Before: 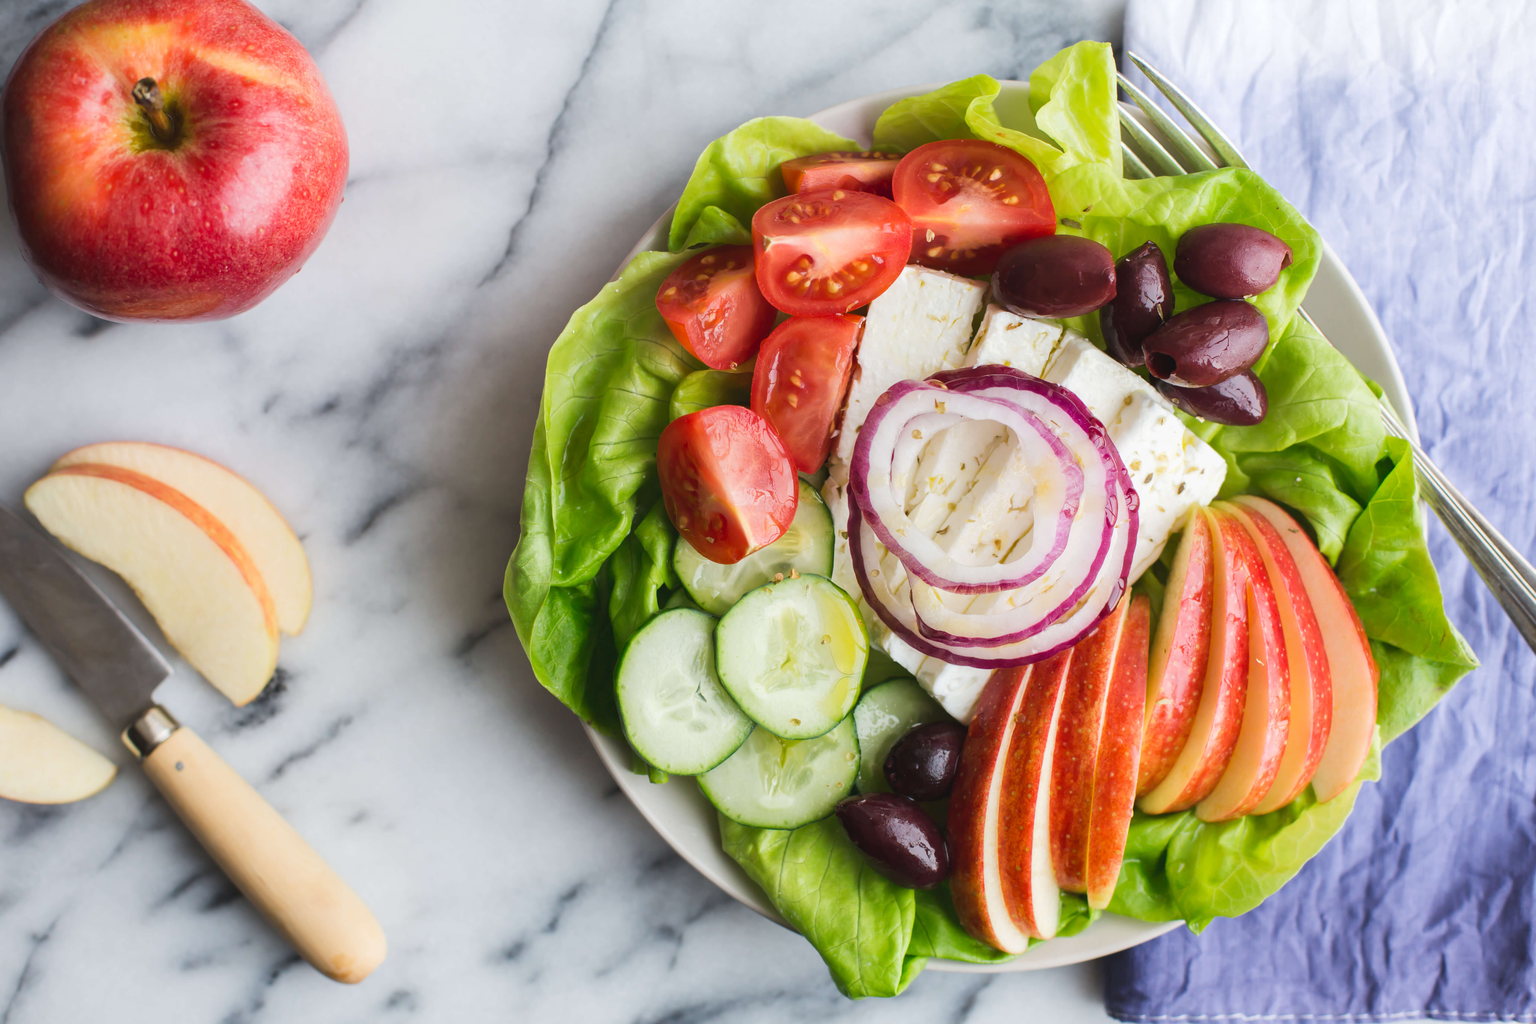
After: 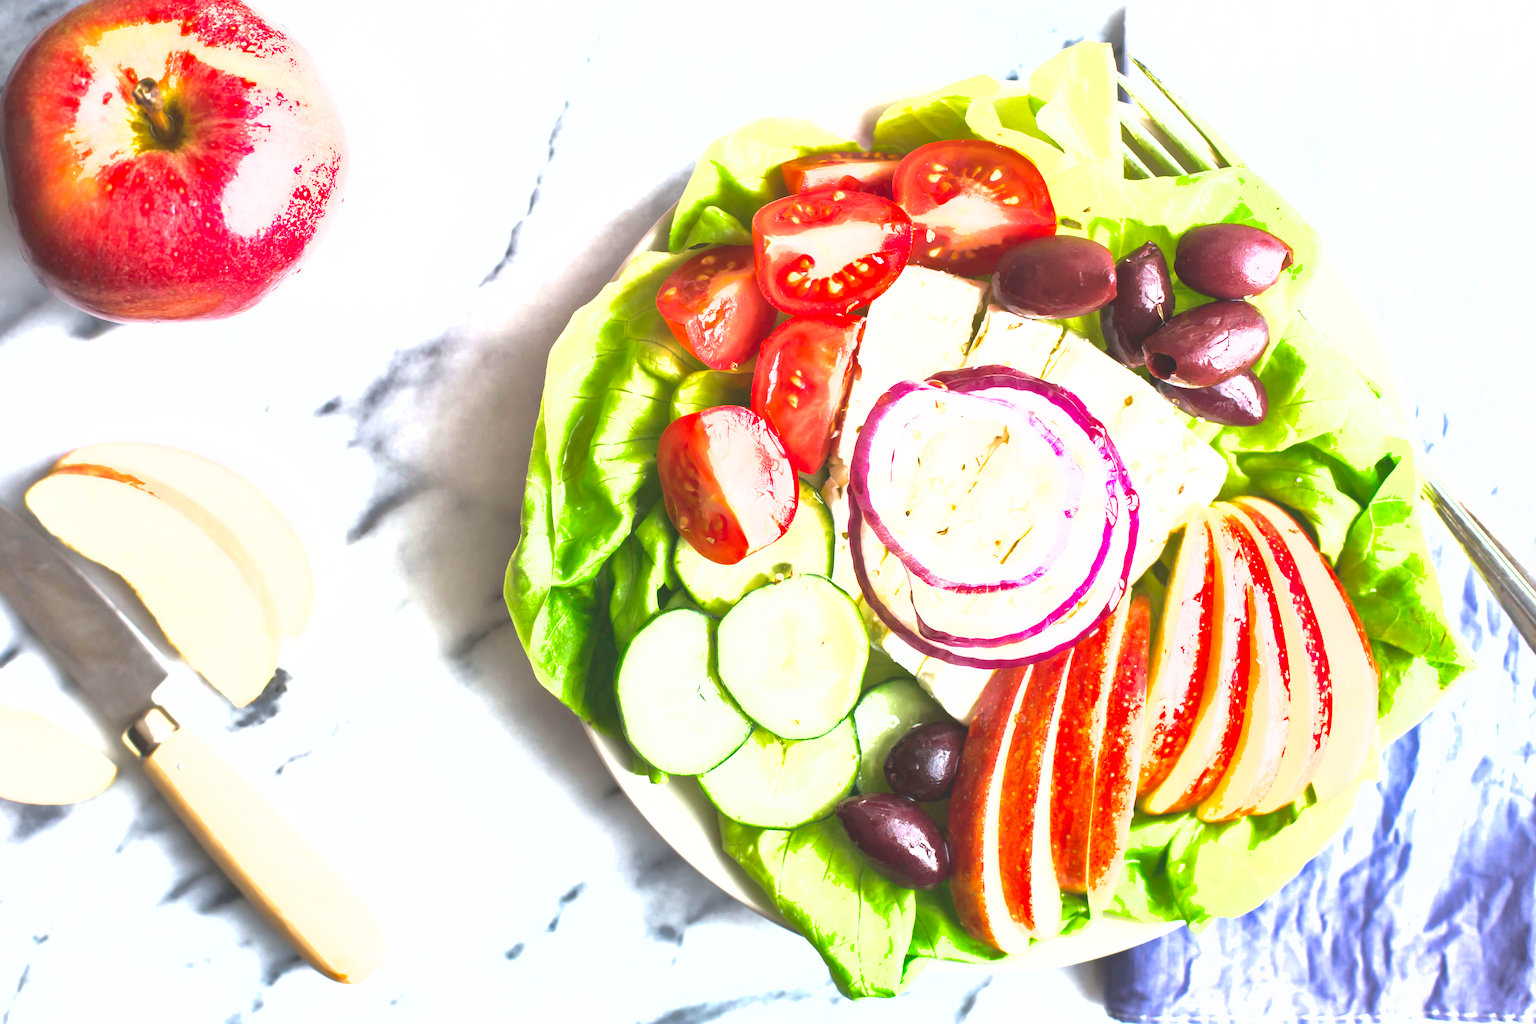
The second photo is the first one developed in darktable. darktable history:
shadows and highlights: on, module defaults
exposure: black level correction 0, exposure 1.6 EV, compensate exposure bias true, compensate highlight preservation false
